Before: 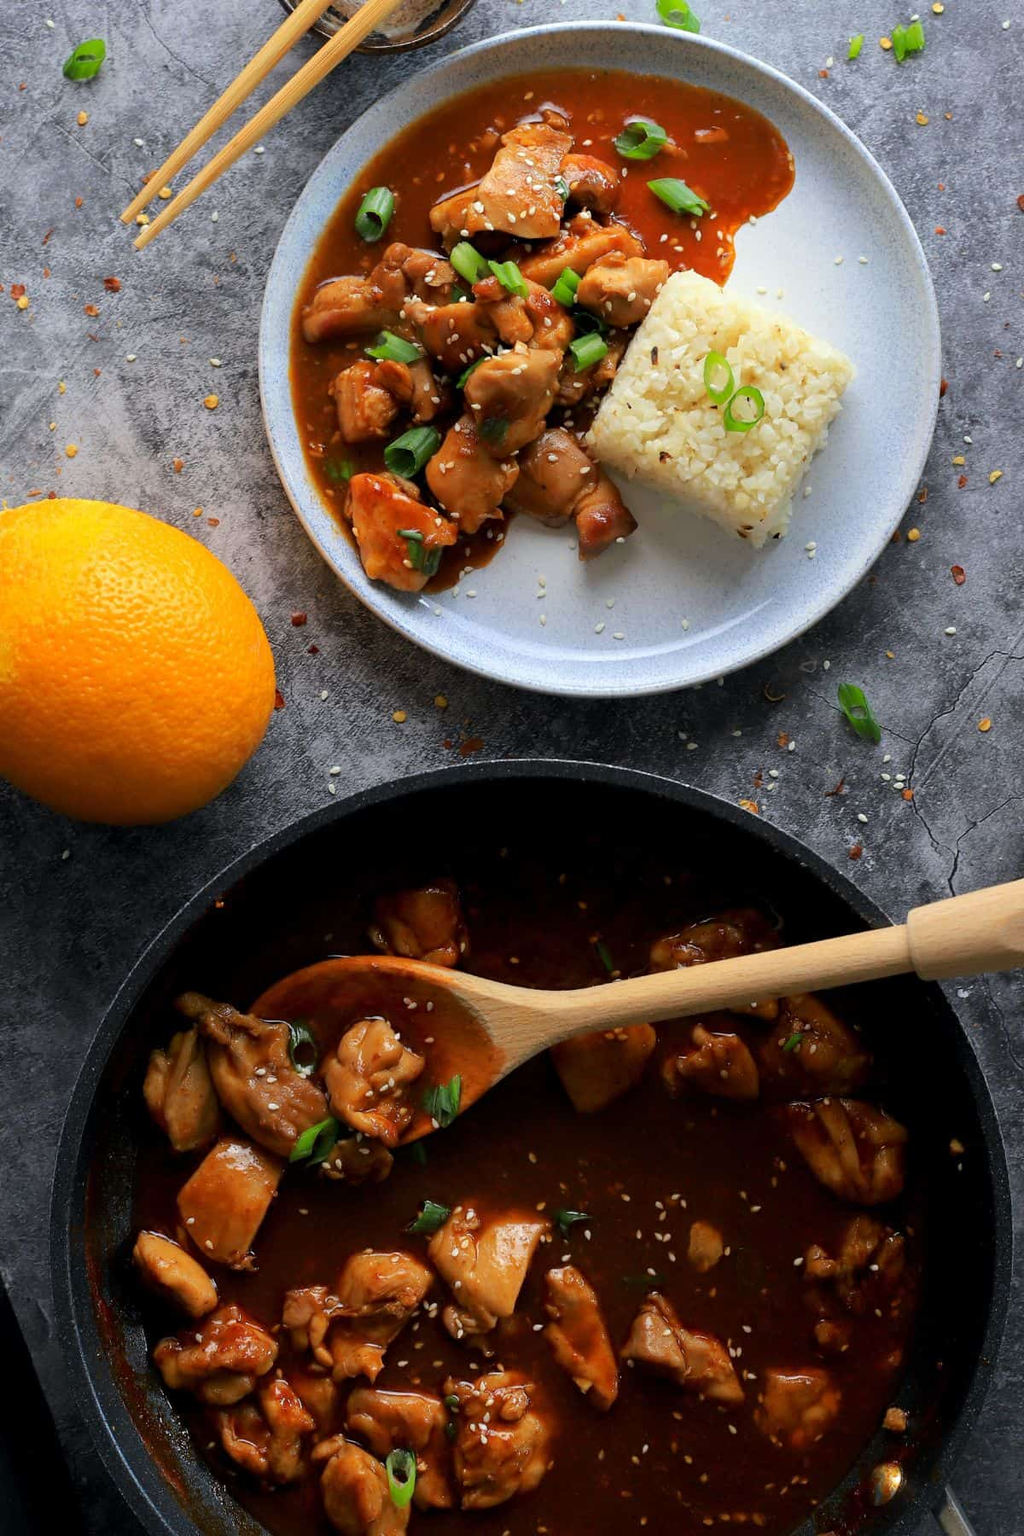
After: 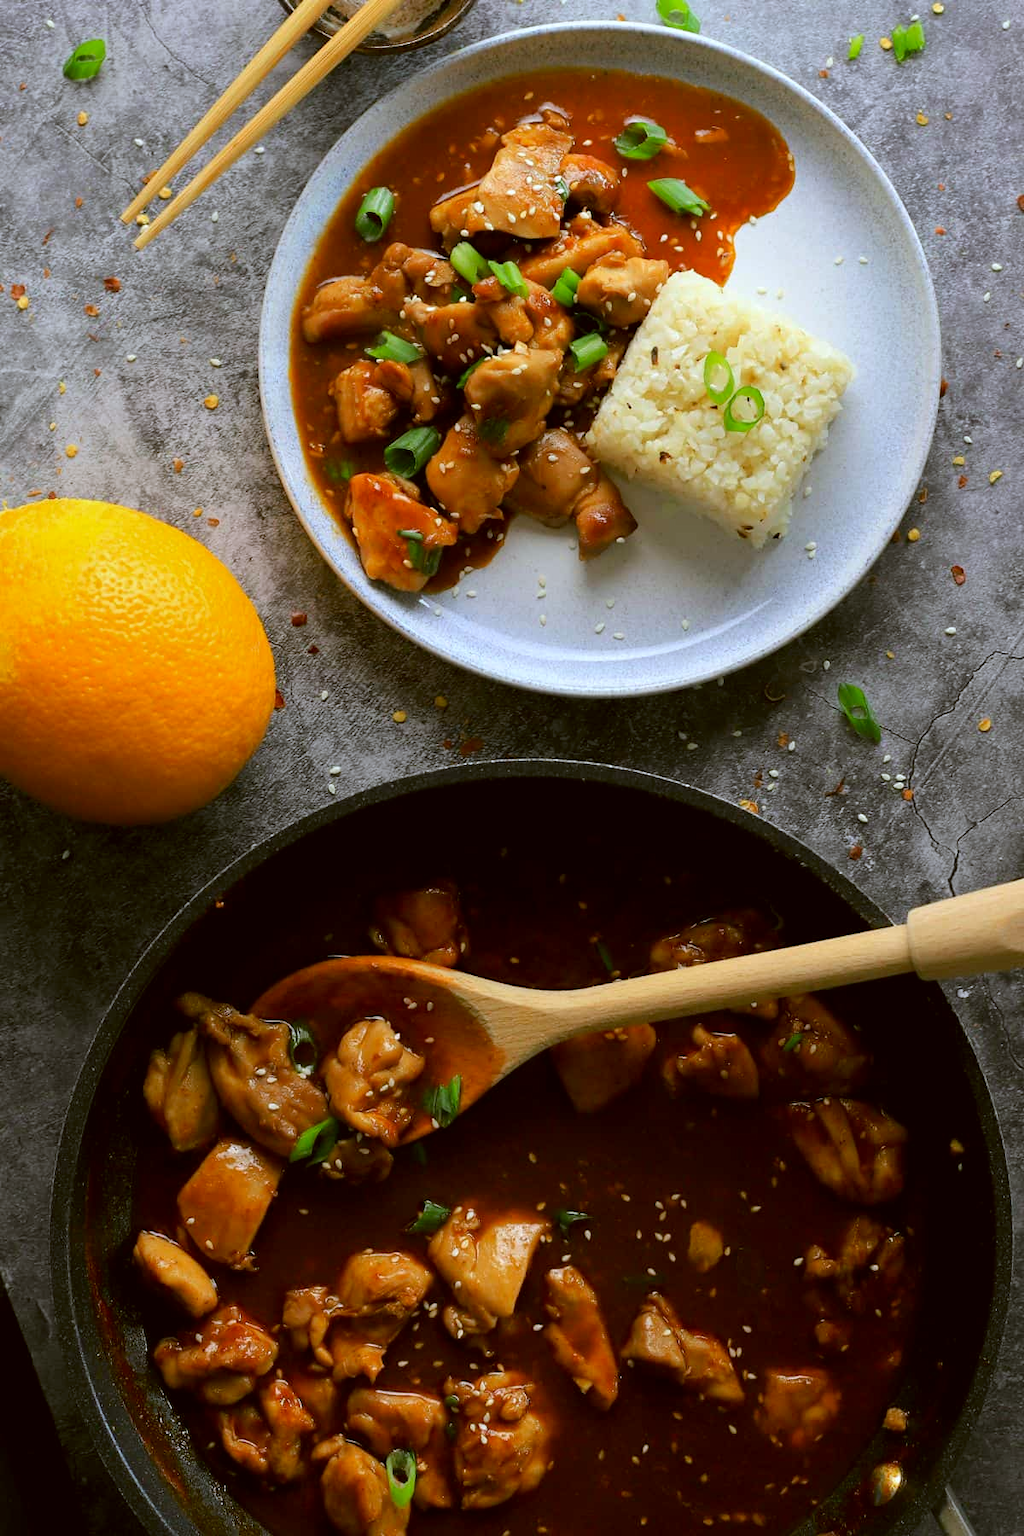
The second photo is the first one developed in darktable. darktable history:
color correction: highlights a* -1.43, highlights b* 10.12, shadows a* 0.395, shadows b* 19.35
color calibration: illuminant as shot in camera, x 0.37, y 0.382, temperature 4313.32 K
